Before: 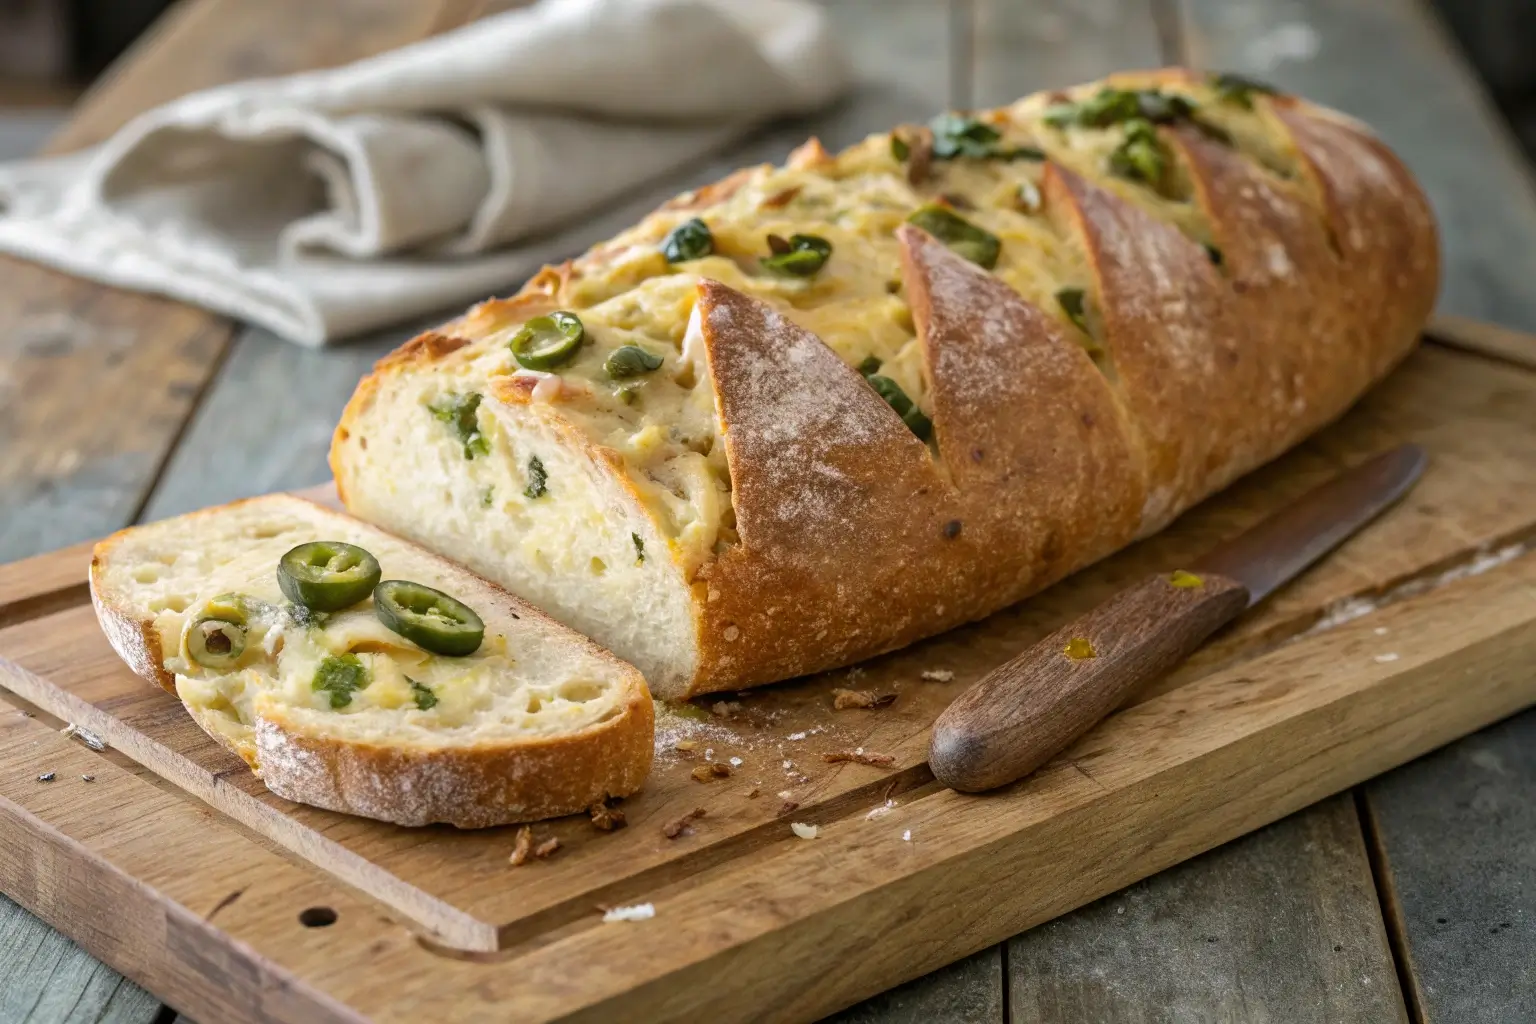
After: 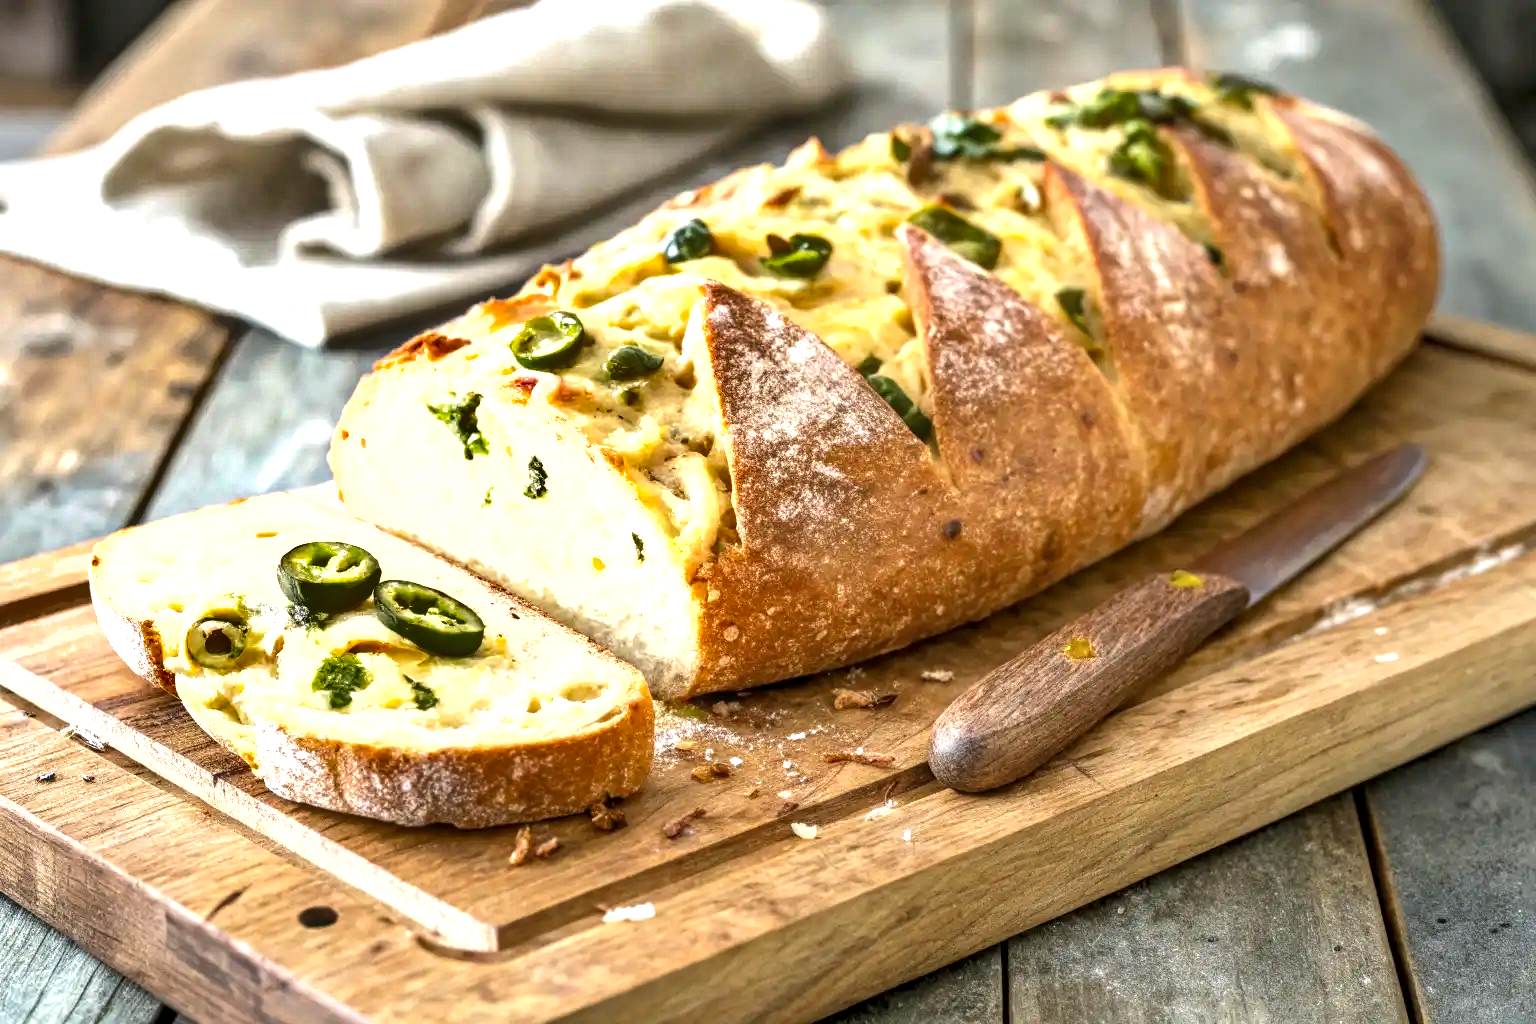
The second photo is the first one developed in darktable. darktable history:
shadows and highlights: shadows 58.98, soften with gaussian
local contrast: on, module defaults
exposure: black level correction 0, exposure 1.199 EV, compensate exposure bias true, compensate highlight preservation false
